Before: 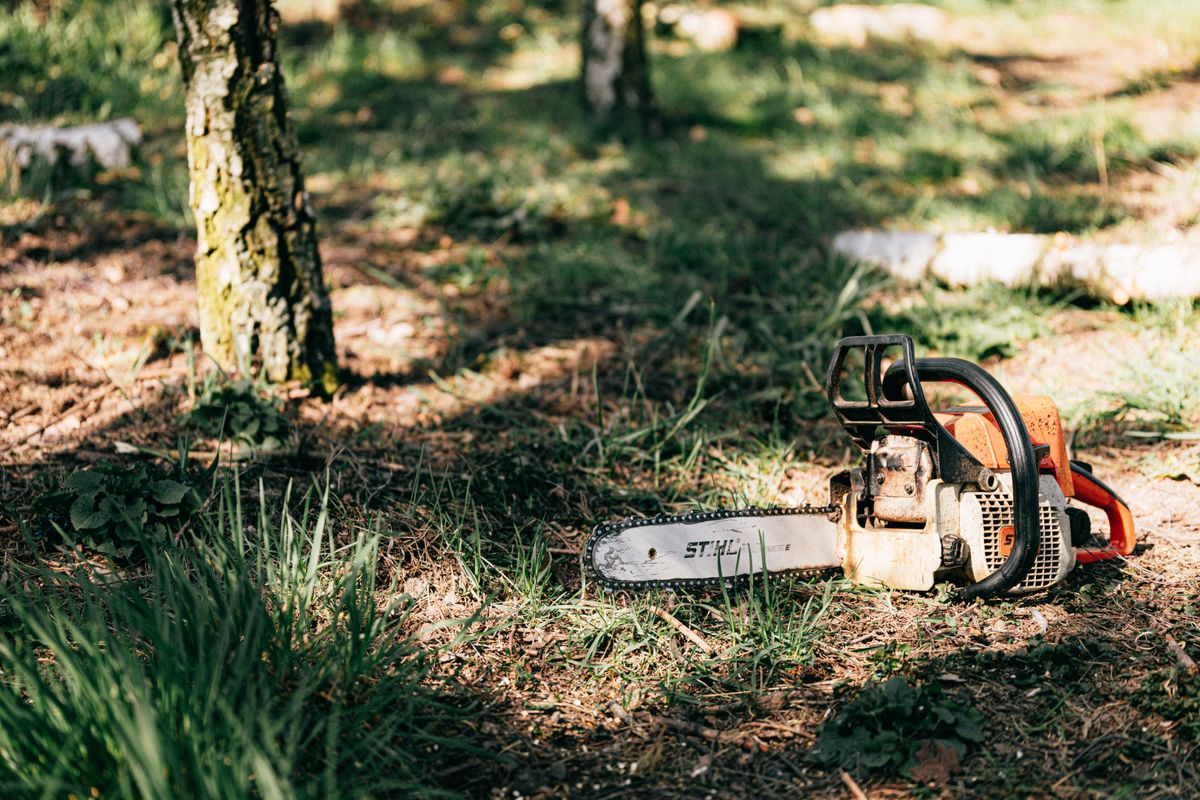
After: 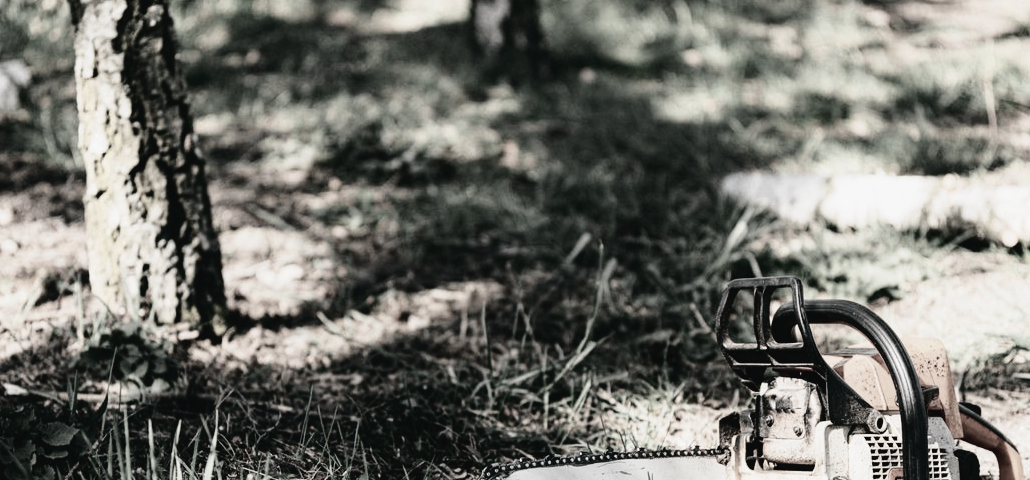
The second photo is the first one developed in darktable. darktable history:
crop and rotate: left 9.257%, top 7.265%, right 4.868%, bottom 32.645%
color correction: highlights b* 0.034, saturation 0.15
tone curve: curves: ch0 [(0, 0.023) (0.132, 0.075) (0.256, 0.2) (0.454, 0.495) (0.708, 0.78) (0.844, 0.896) (1, 0.98)]; ch1 [(0, 0) (0.37, 0.308) (0.478, 0.46) (0.499, 0.5) (0.513, 0.508) (0.526, 0.533) (0.59, 0.612) (0.764, 0.804) (1, 1)]; ch2 [(0, 0) (0.312, 0.313) (0.461, 0.454) (0.48, 0.477) (0.503, 0.5) (0.526, 0.54) (0.564, 0.595) (0.631, 0.676) (0.713, 0.767) (0.985, 0.966)], color space Lab, independent channels, preserve colors none
